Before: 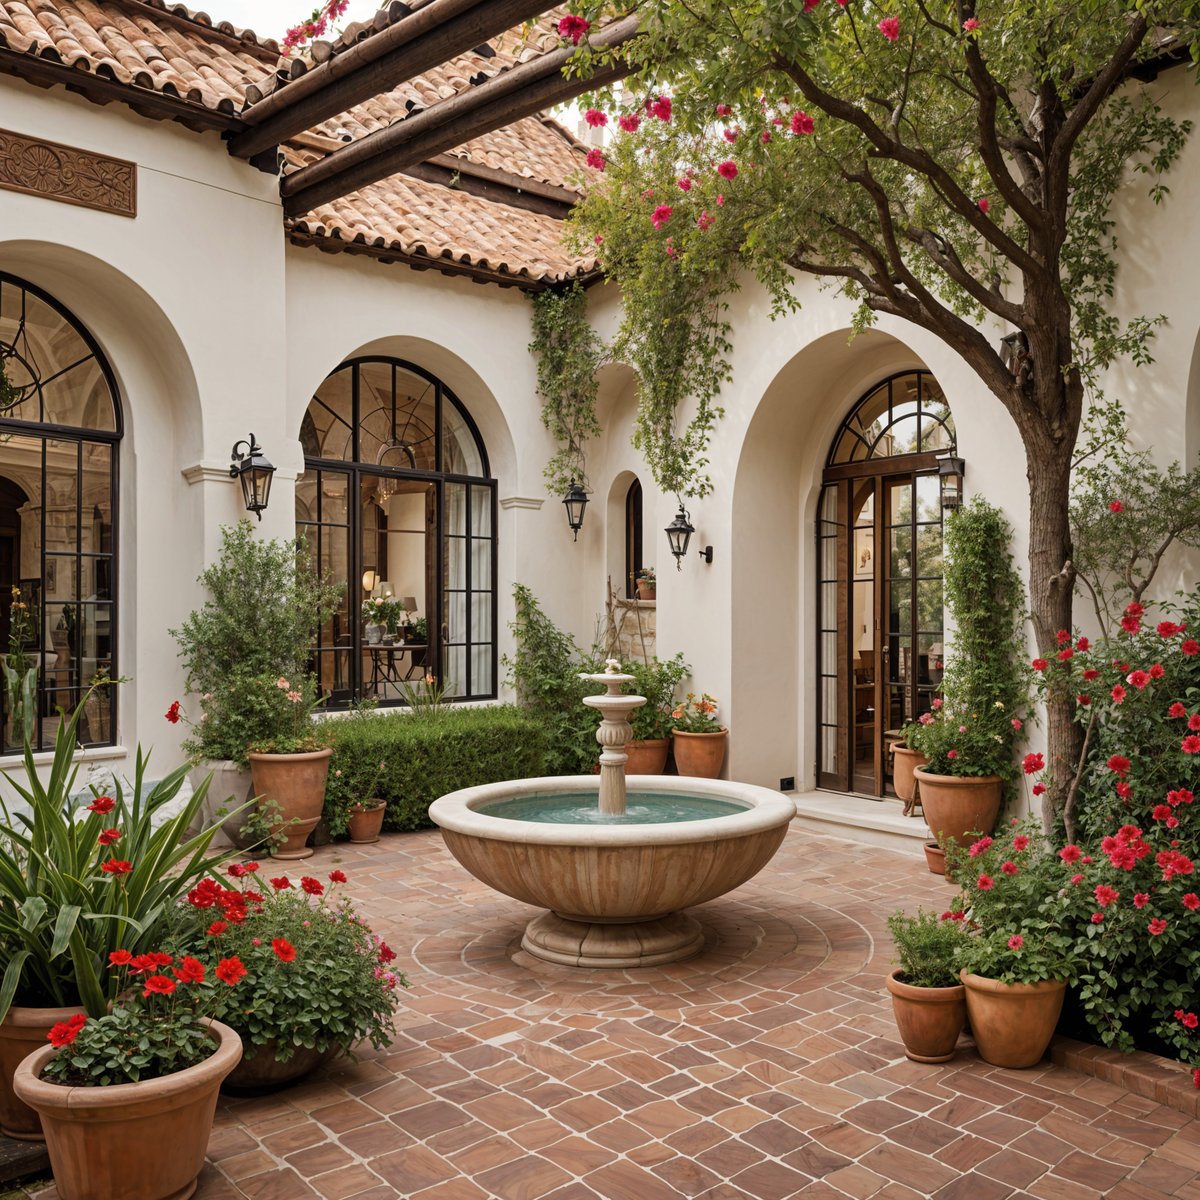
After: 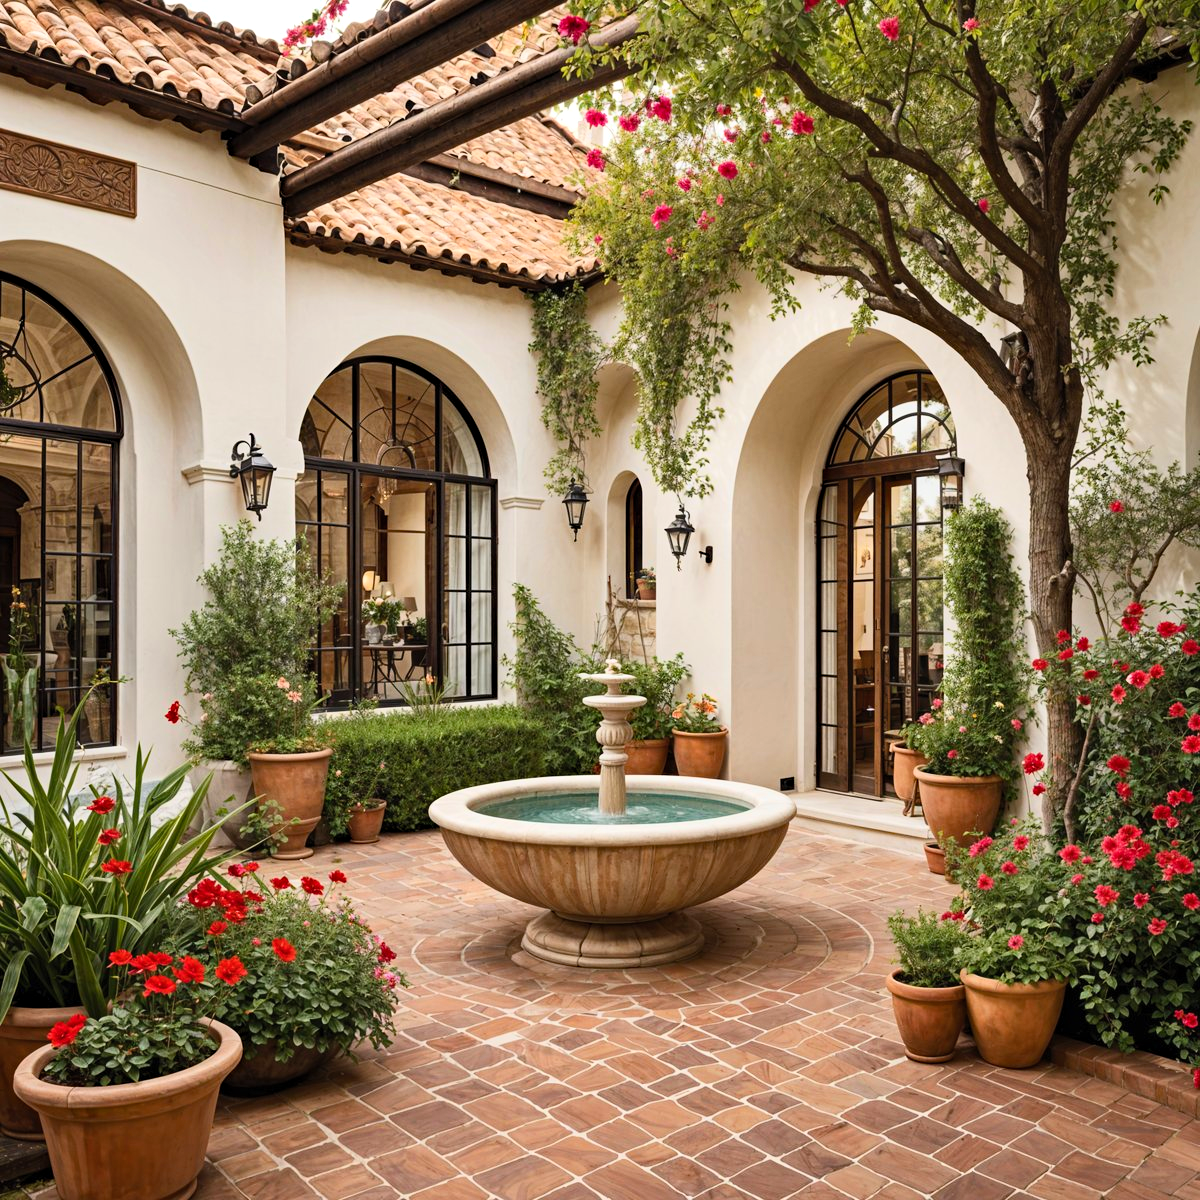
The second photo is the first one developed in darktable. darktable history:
contrast brightness saturation: contrast 0.2, brightness 0.15, saturation 0.14
haze removal: compatibility mode true, adaptive false
color balance rgb: perceptual saturation grading › global saturation 3.7%, global vibrance 5.56%, contrast 3.24%
